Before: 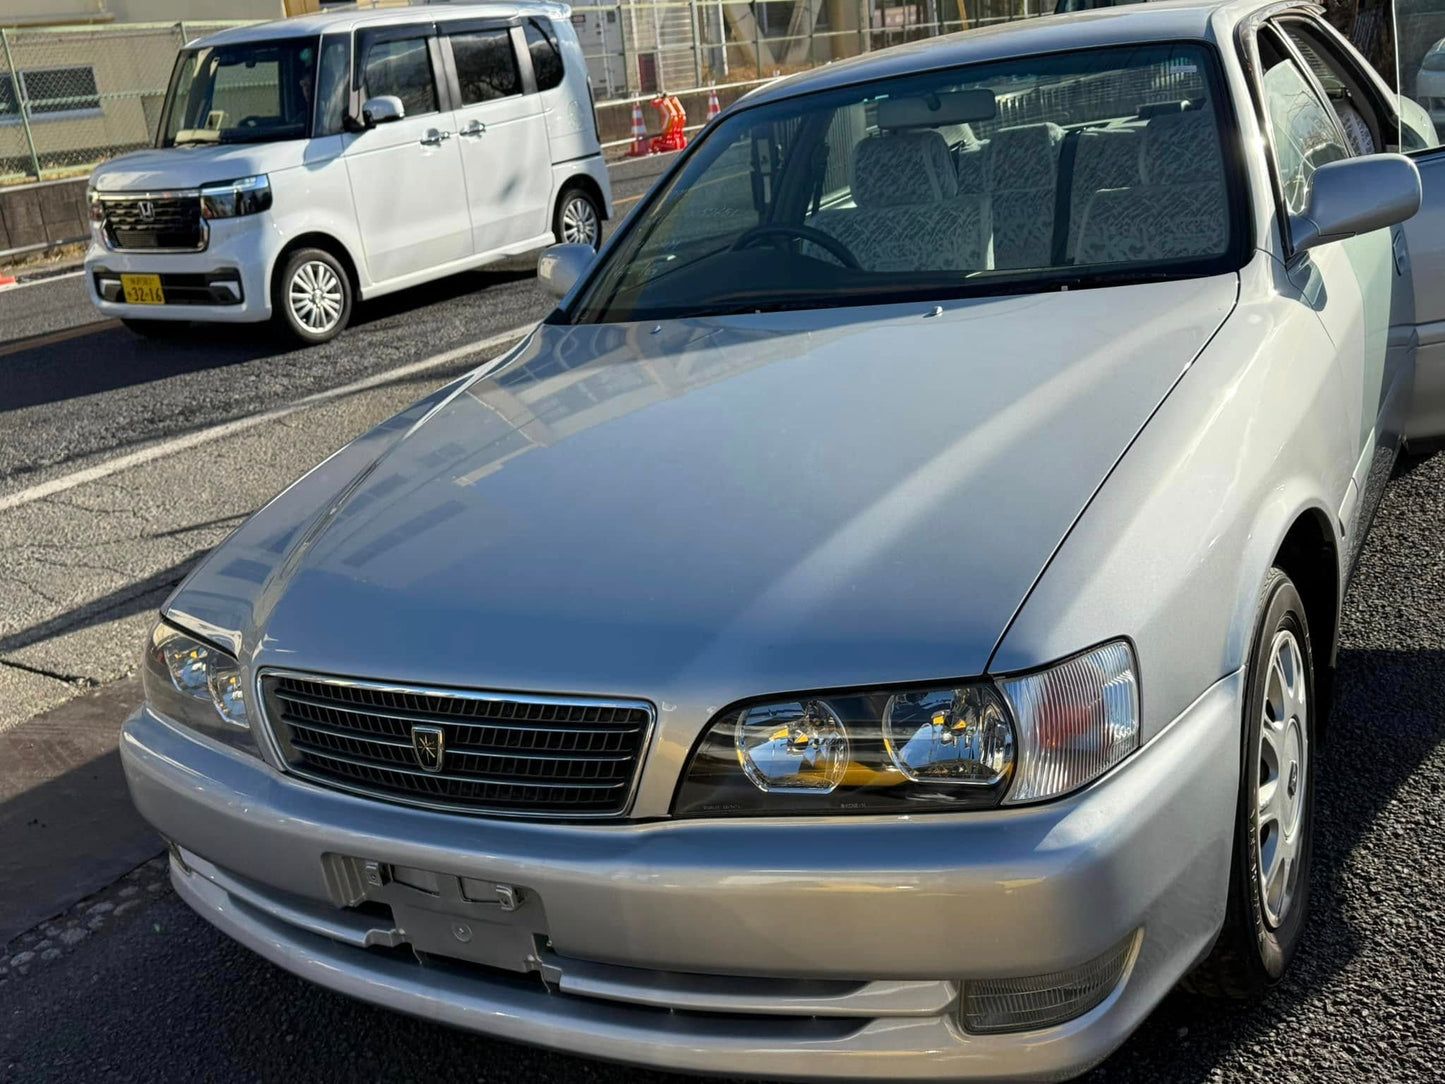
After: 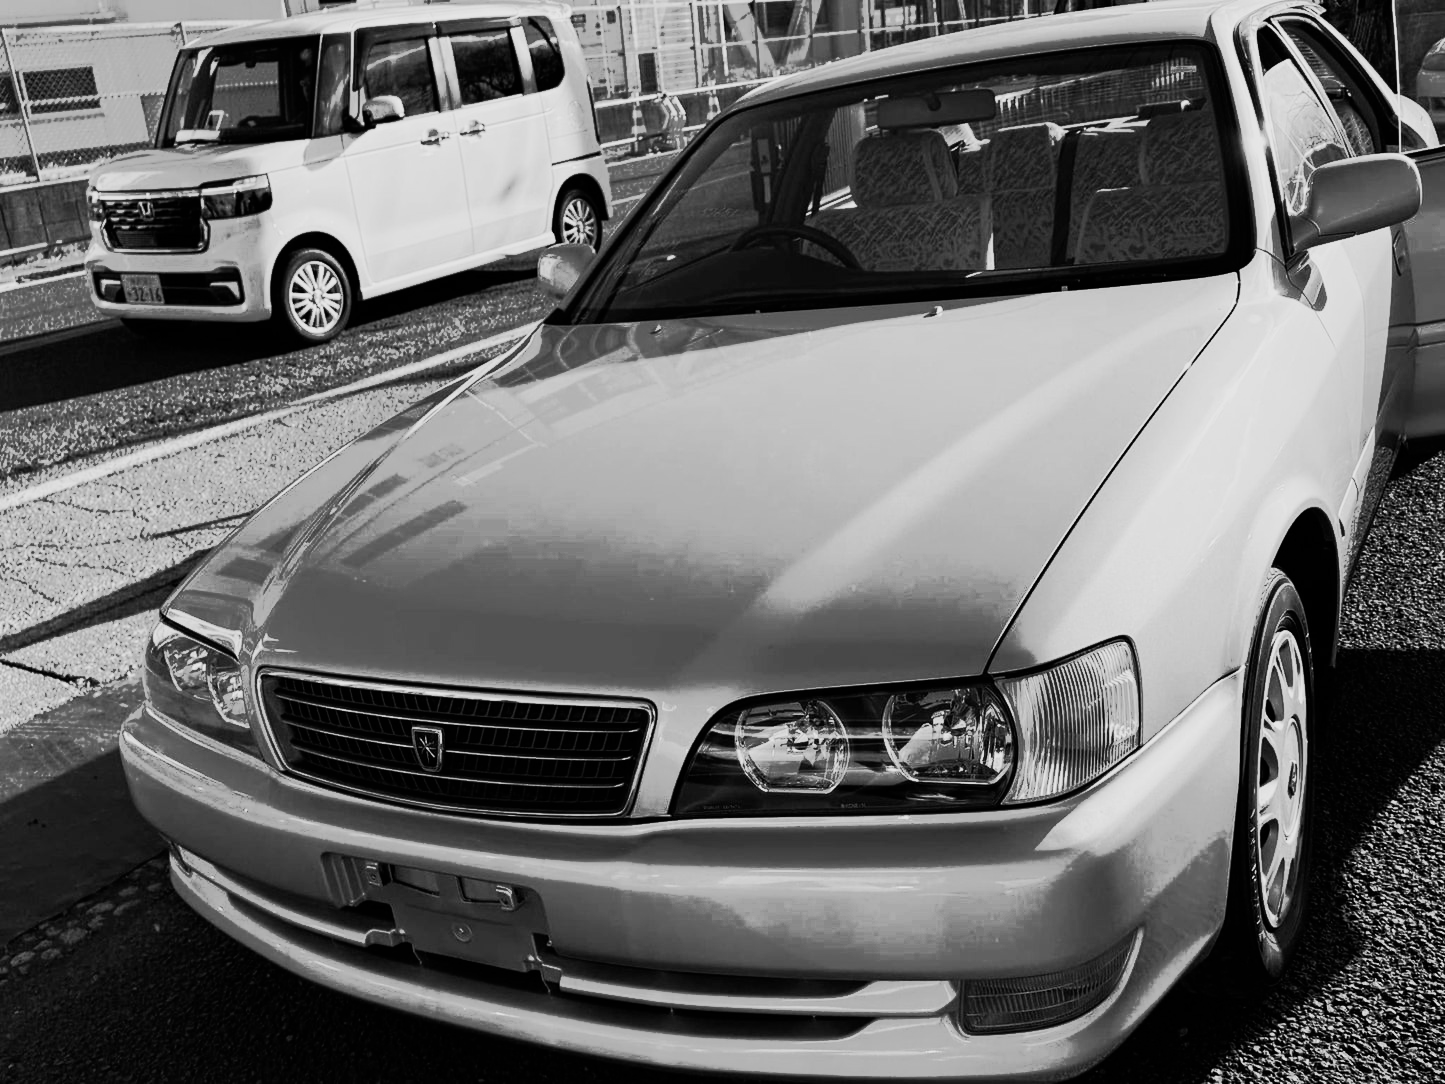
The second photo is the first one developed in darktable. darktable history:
monochrome: size 3.1
sigmoid: skew -0.2, preserve hue 0%, red attenuation 0.1, red rotation 0.035, green attenuation 0.1, green rotation -0.017, blue attenuation 0.15, blue rotation -0.052, base primaries Rec2020
tone curve: curves: ch0 [(0, 0) (0.003, 0.003) (0.011, 0.01) (0.025, 0.023) (0.044, 0.042) (0.069, 0.065) (0.1, 0.094) (0.136, 0.128) (0.177, 0.167) (0.224, 0.211) (0.277, 0.261) (0.335, 0.316) (0.399, 0.376) (0.468, 0.441) (0.543, 0.685) (0.623, 0.741) (0.709, 0.8) (0.801, 0.863) (0.898, 0.929) (1, 1)], preserve colors none
